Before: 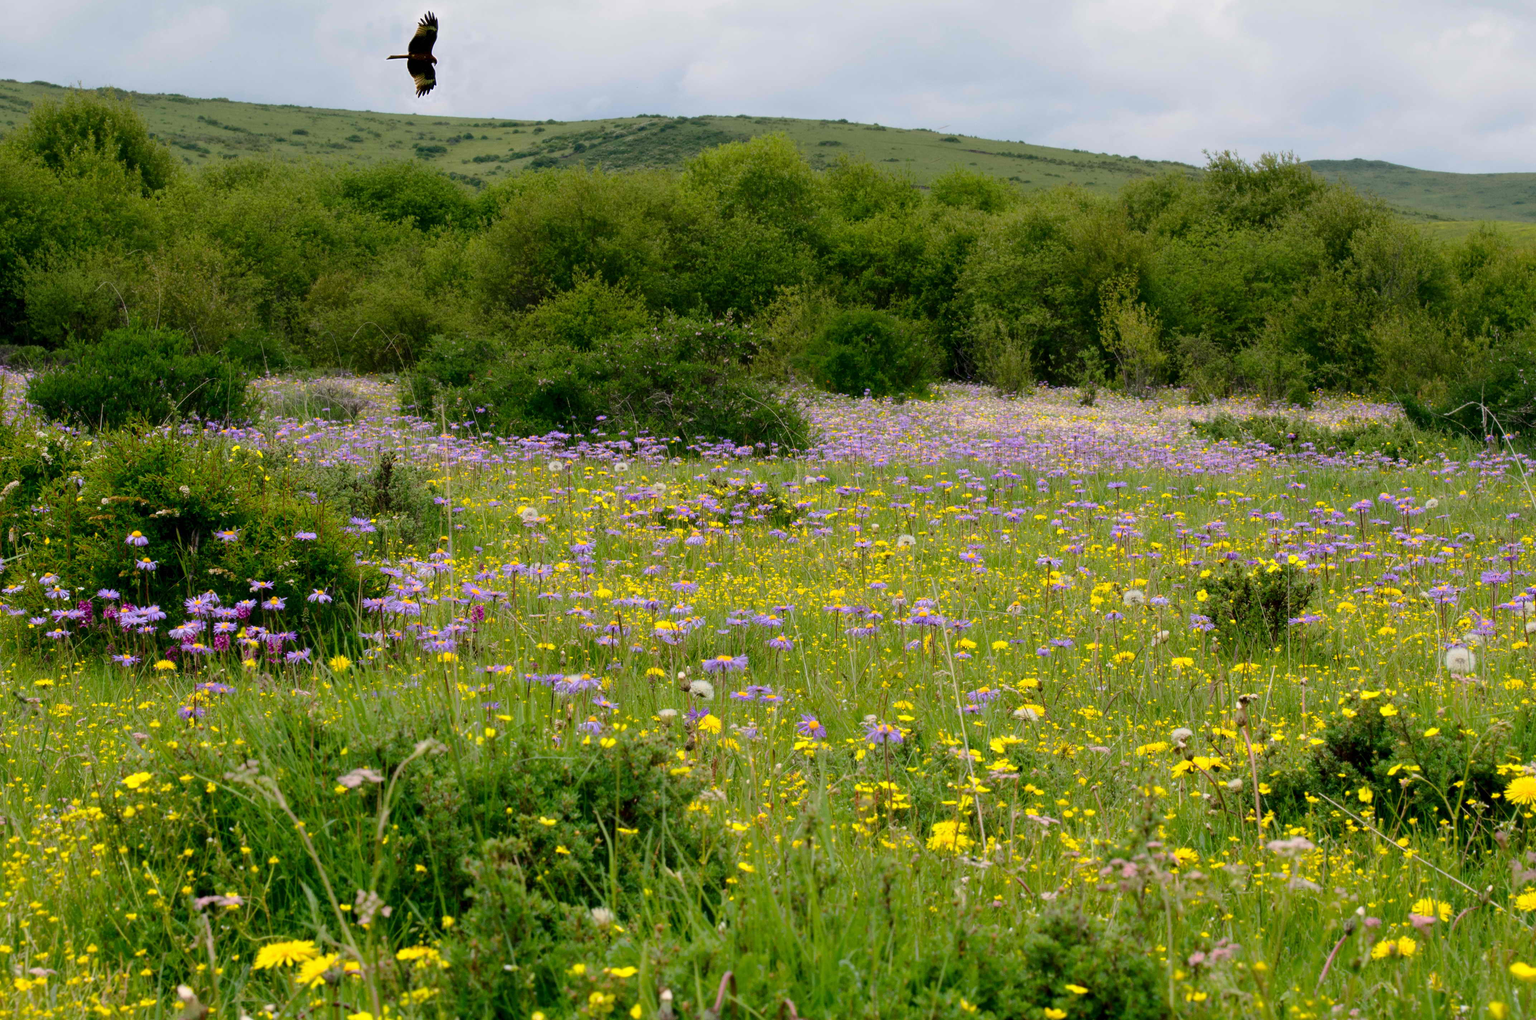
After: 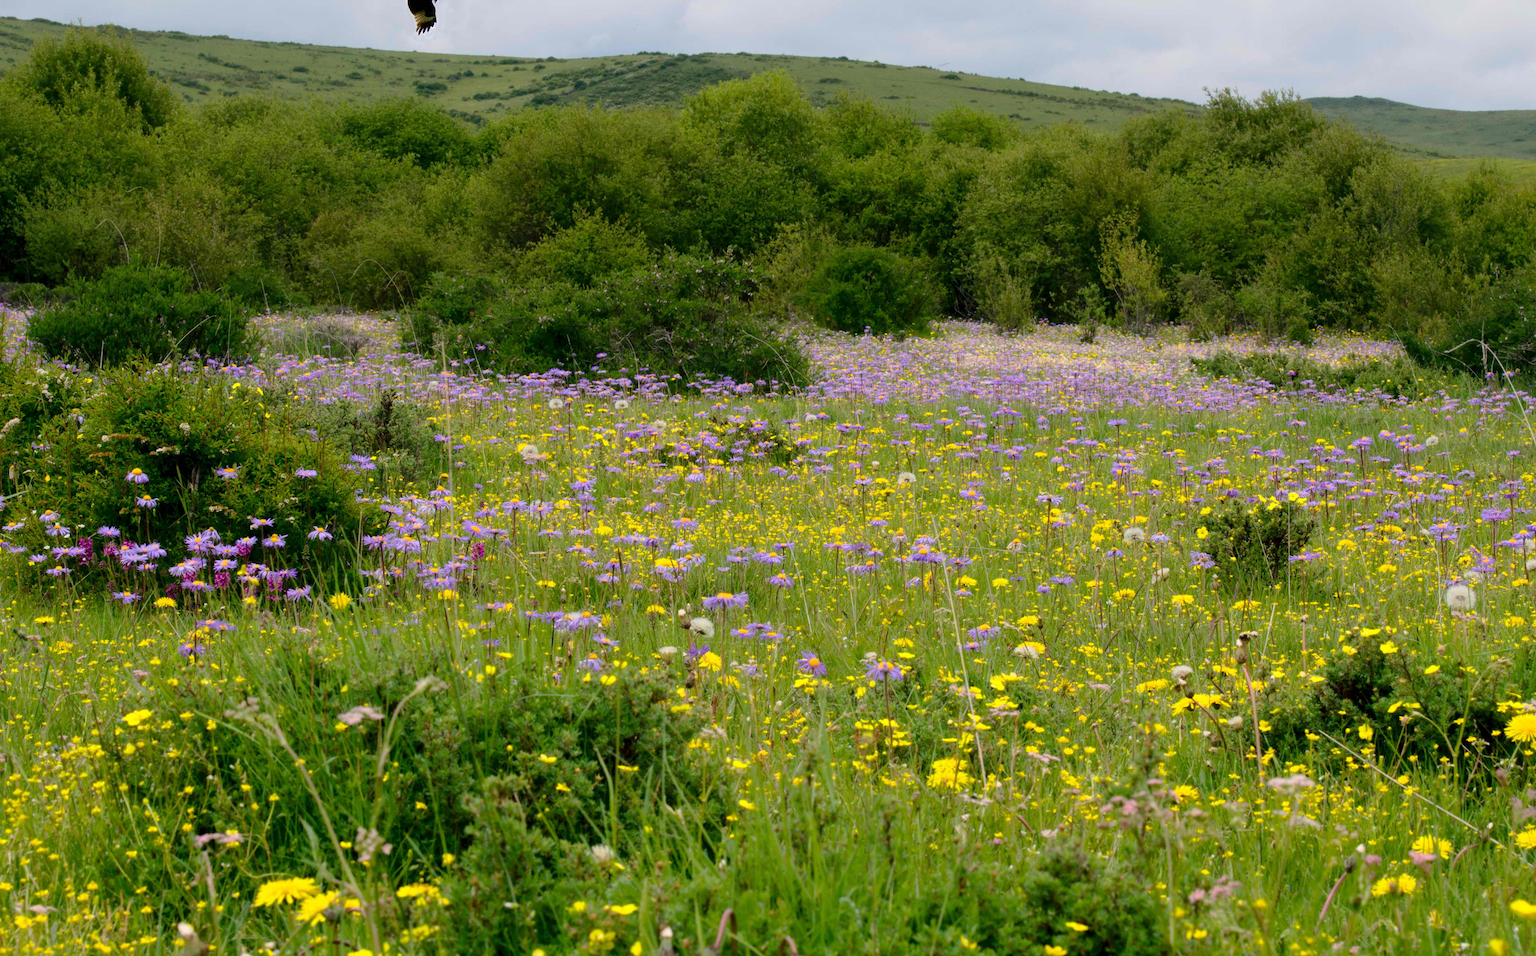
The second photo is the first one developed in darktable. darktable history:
crop and rotate: top 6.188%
